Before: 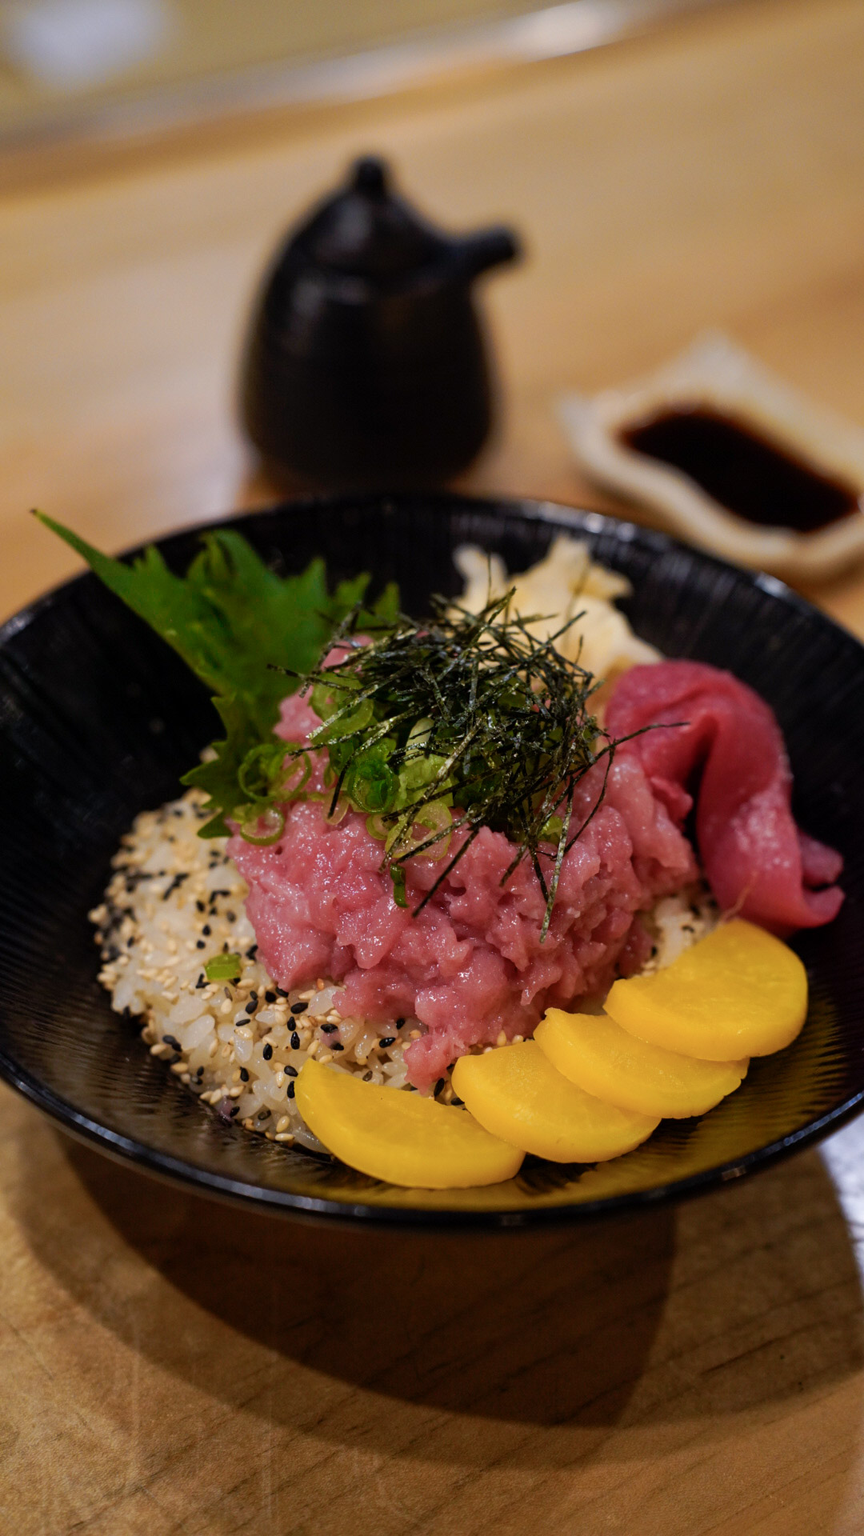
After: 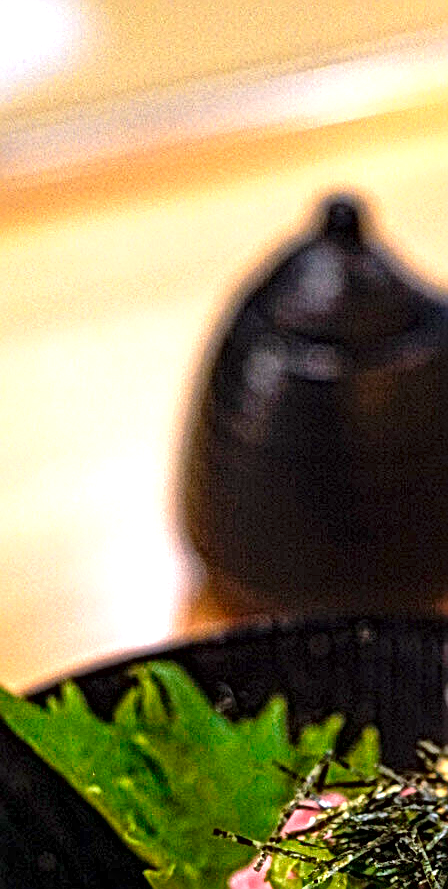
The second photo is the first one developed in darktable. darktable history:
exposure: exposure 1.483 EV, compensate exposure bias true, compensate highlight preservation false
local contrast: mode bilateral grid, contrast 20, coarseness 4, detail 300%, midtone range 0.2
sharpen: radius 2.131, amount 0.378, threshold 0.123
crop and rotate: left 11.215%, top 0.096%, right 47.213%, bottom 53.588%
